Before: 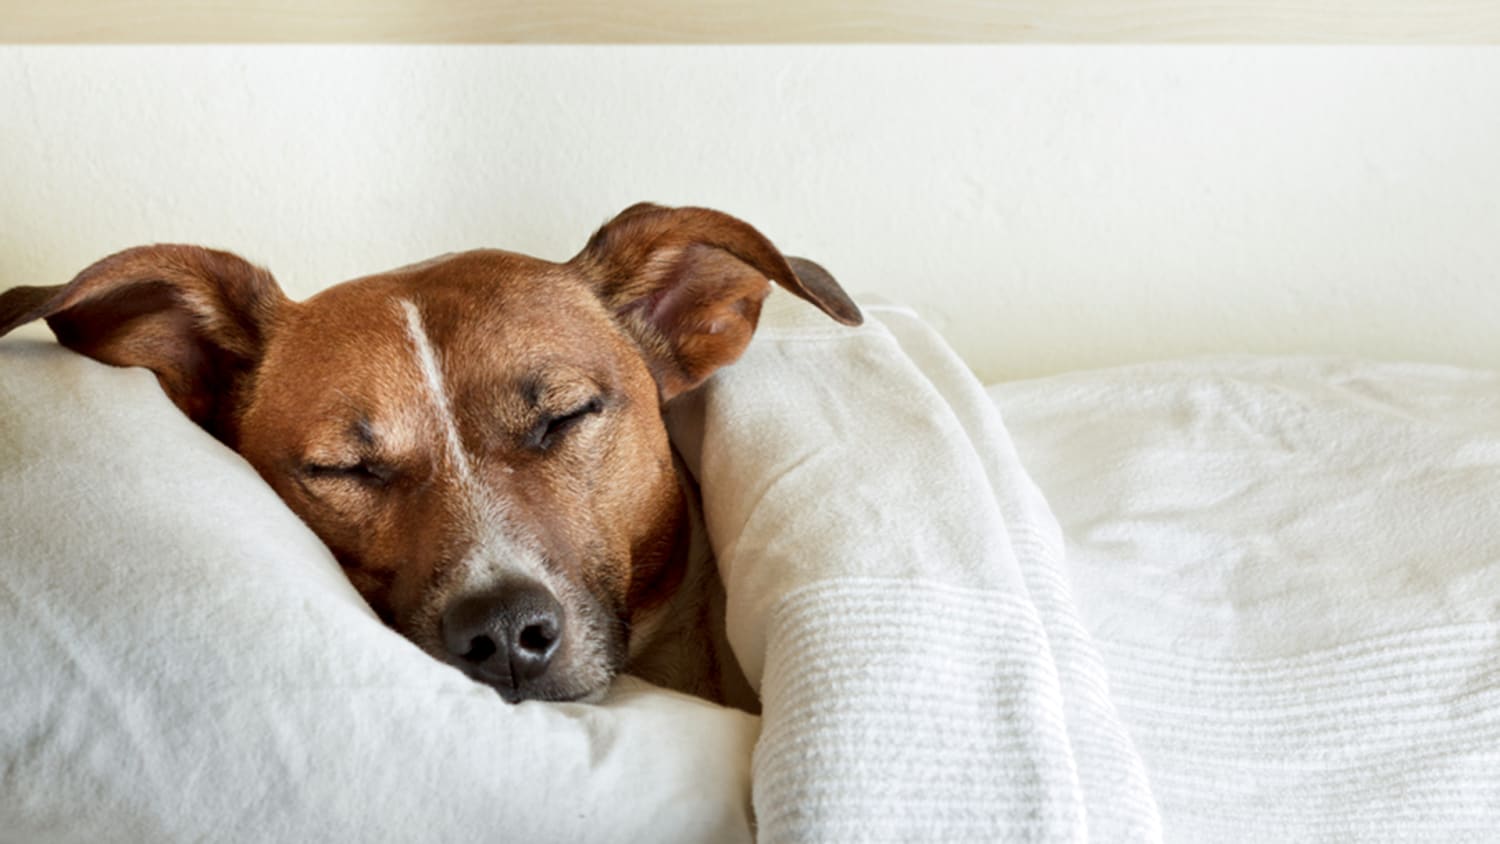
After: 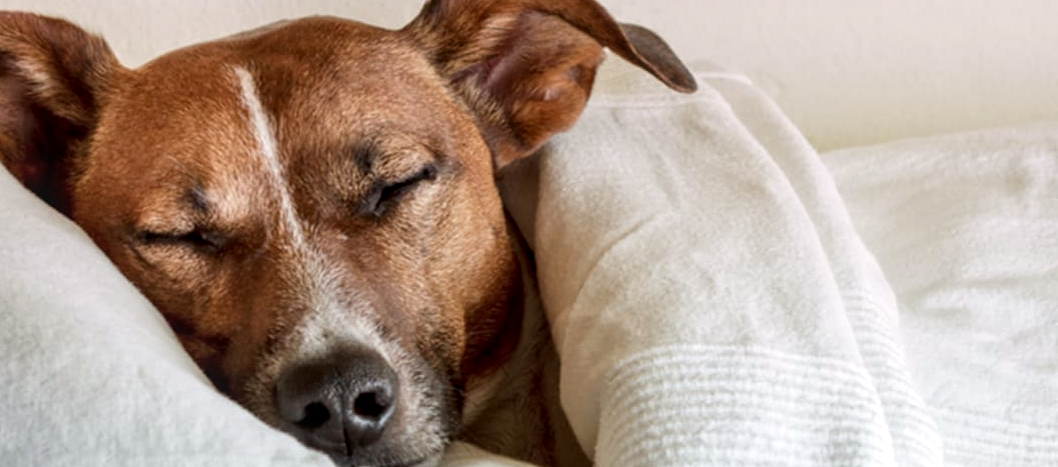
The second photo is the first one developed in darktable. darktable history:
graduated density: density 0.38 EV, hardness 21%, rotation -6.11°, saturation 32%
crop: left 11.123%, top 27.61%, right 18.3%, bottom 17.034%
local contrast: on, module defaults
